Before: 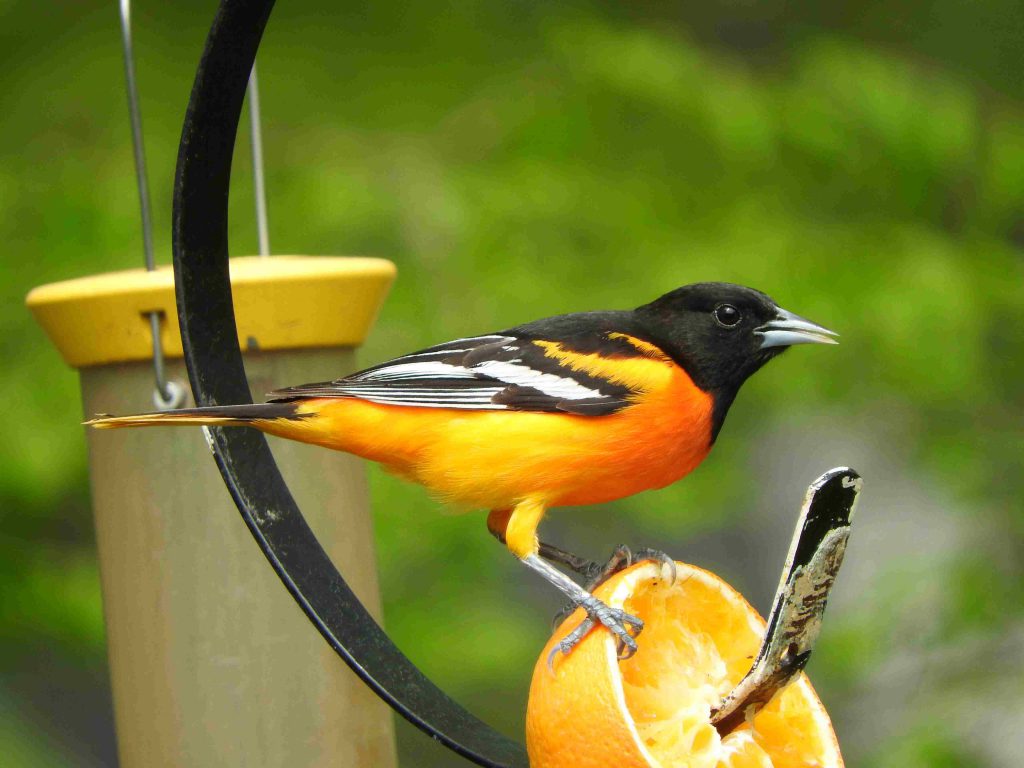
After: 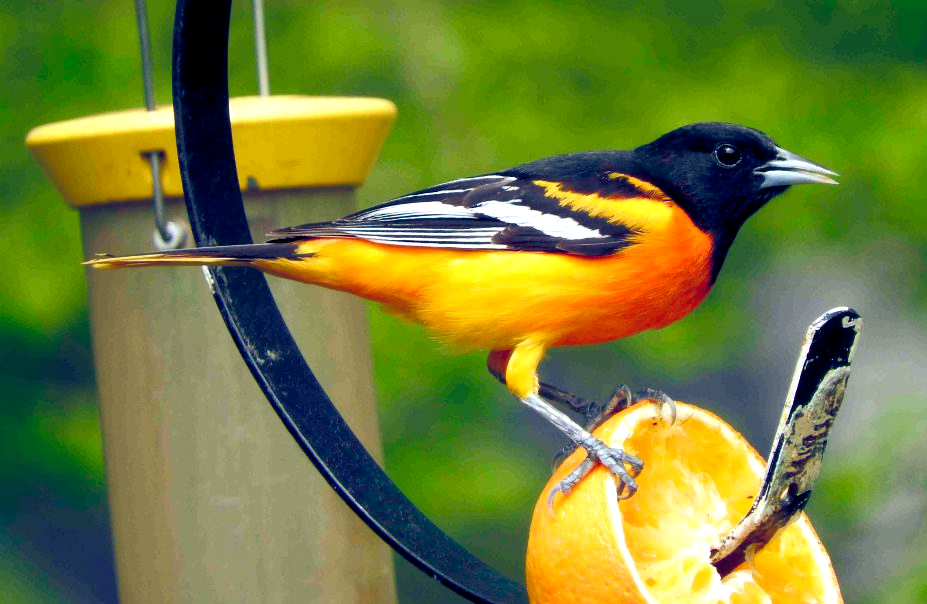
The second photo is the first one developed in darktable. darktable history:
crop: top 20.916%, right 9.437%, bottom 0.316%
tone equalizer: on, module defaults
color balance rgb: shadows lift › luminance -41.13%, shadows lift › chroma 14.13%, shadows lift › hue 260°, power › luminance -3.76%, power › chroma 0.56%, power › hue 40.37°, highlights gain › luminance 16.81%, highlights gain › chroma 2.94%, highlights gain › hue 260°, global offset › luminance -0.29%, global offset › chroma 0.31%, global offset › hue 260°, perceptual saturation grading › global saturation 20%, perceptual saturation grading › highlights -13.92%, perceptual saturation grading › shadows 50%
